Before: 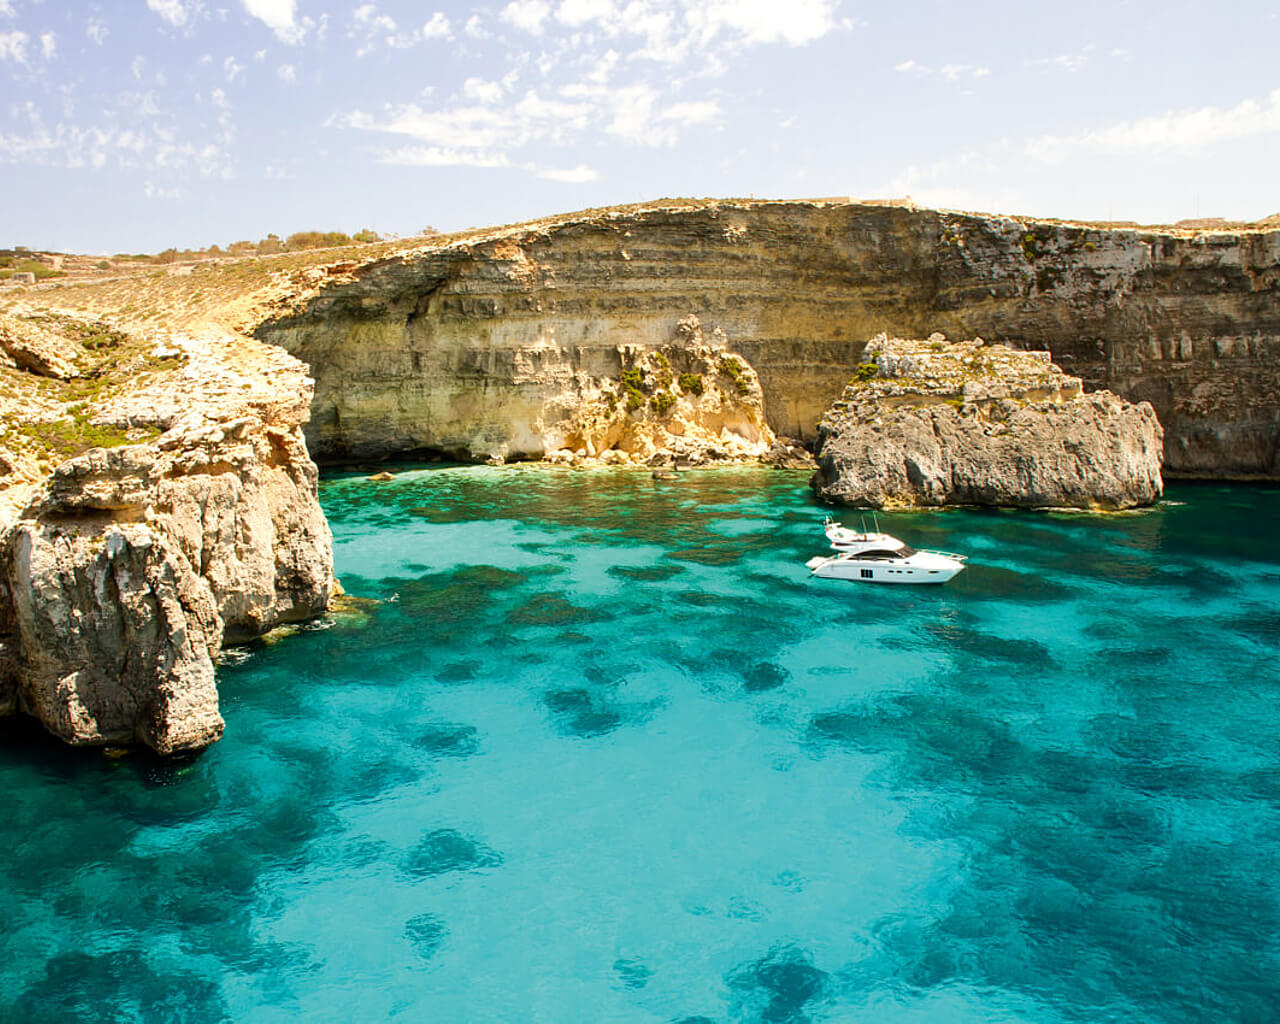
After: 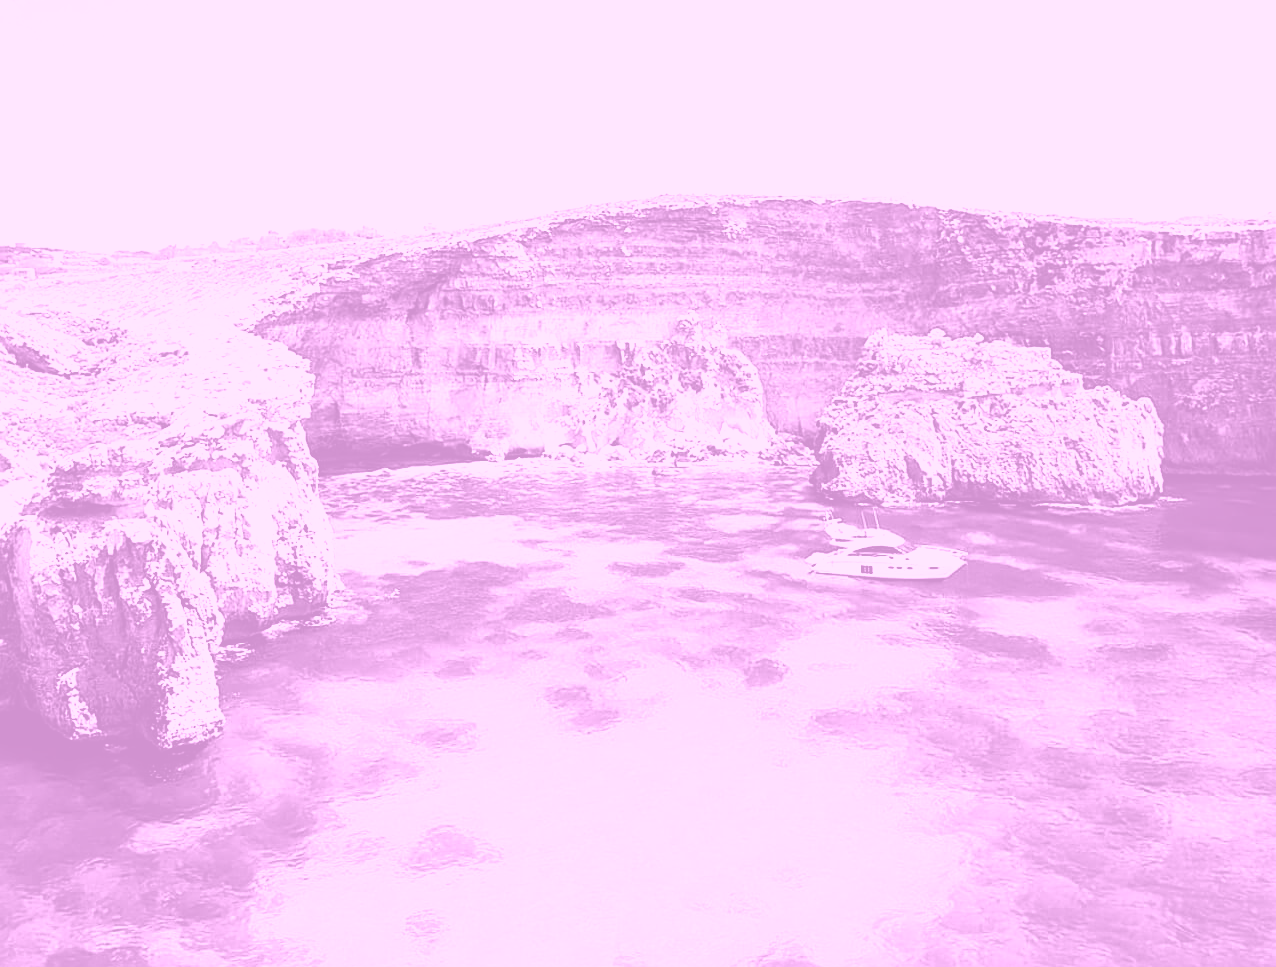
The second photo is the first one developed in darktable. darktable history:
tone equalizer: -8 EV -1.08 EV, -7 EV -1.01 EV, -6 EV -0.867 EV, -5 EV -0.578 EV, -3 EV 0.578 EV, -2 EV 0.867 EV, -1 EV 1.01 EV, +0 EV 1.08 EV, edges refinement/feathering 500, mask exposure compensation -1.57 EV, preserve details no
crop: top 0.448%, right 0.264%, bottom 5.045%
velvia: strength 45%
colorize: hue 331.2°, saturation 75%, source mix 30.28%, lightness 70.52%, version 1
sharpen: on, module defaults
levels: levels [0, 0.498, 0.996]
